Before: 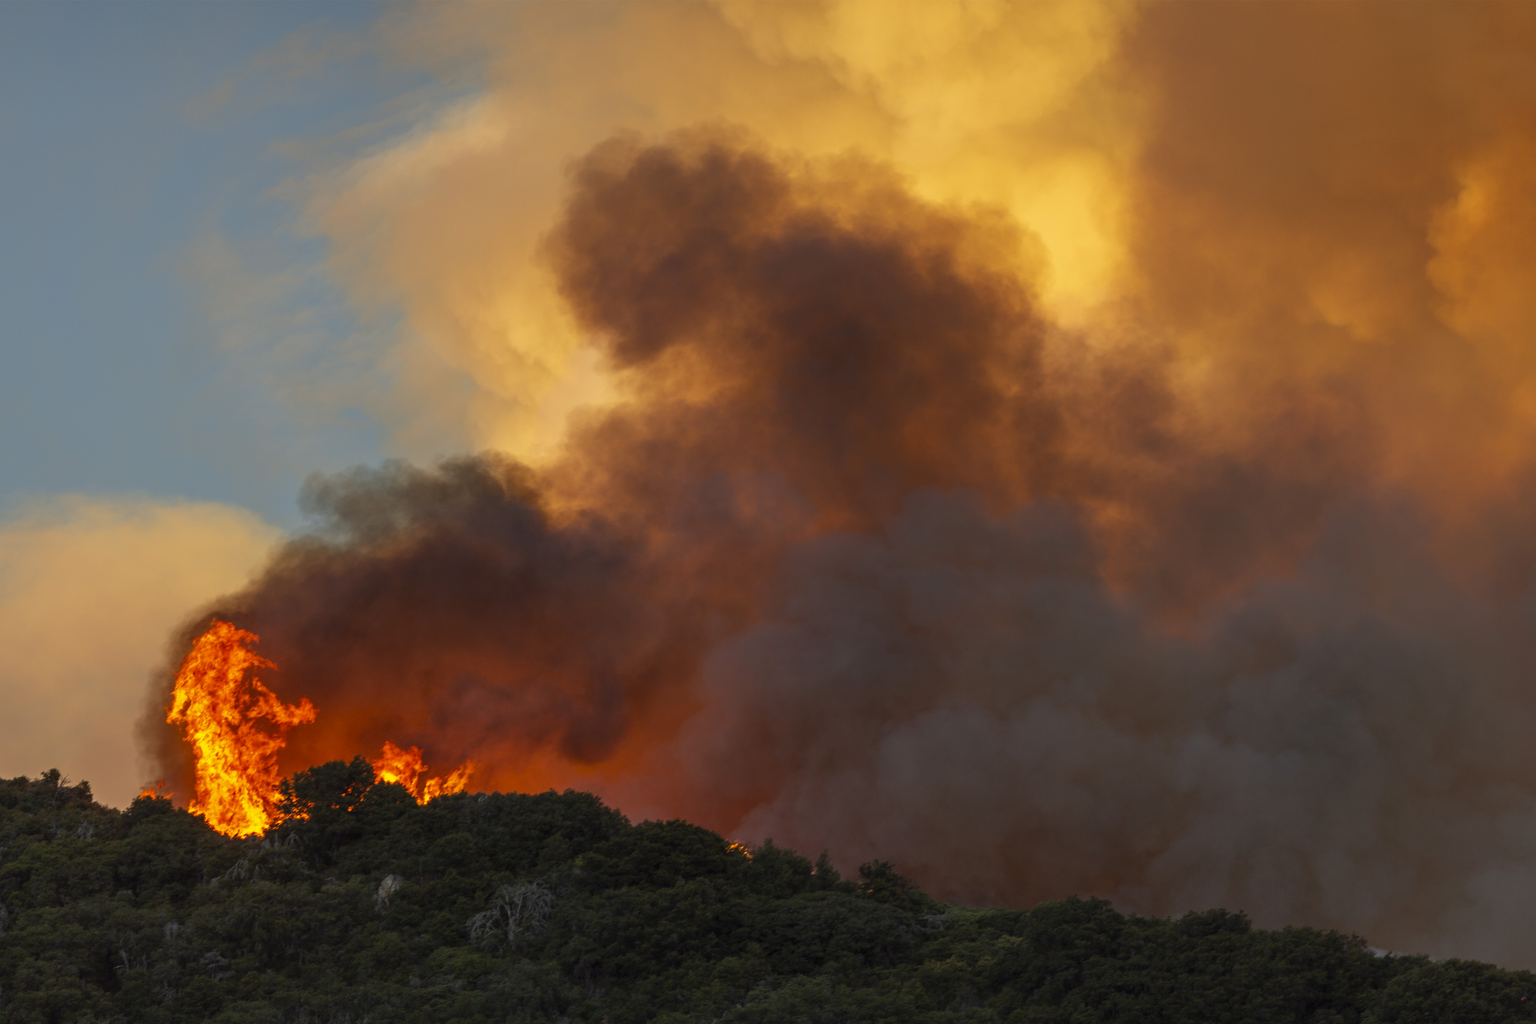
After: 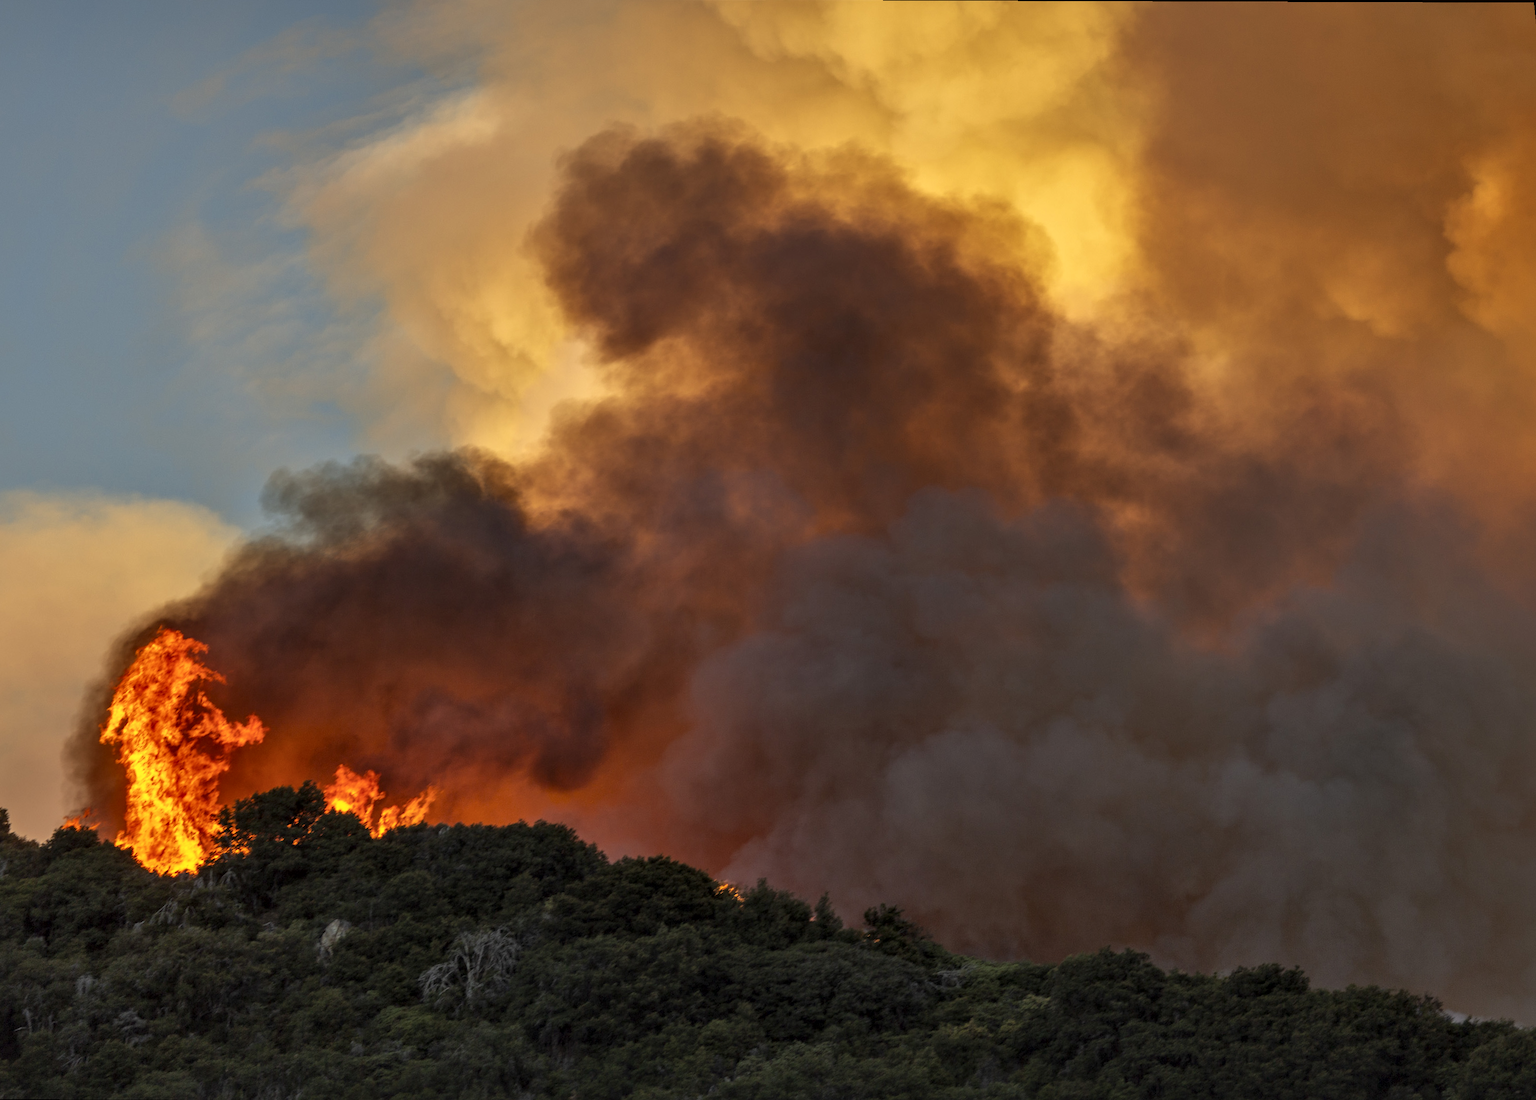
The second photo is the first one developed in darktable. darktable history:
local contrast: mode bilateral grid, contrast 25, coarseness 60, detail 151%, midtone range 0.2
rotate and perspective: rotation 0.215°, lens shift (vertical) -0.139, crop left 0.069, crop right 0.939, crop top 0.002, crop bottom 0.996
